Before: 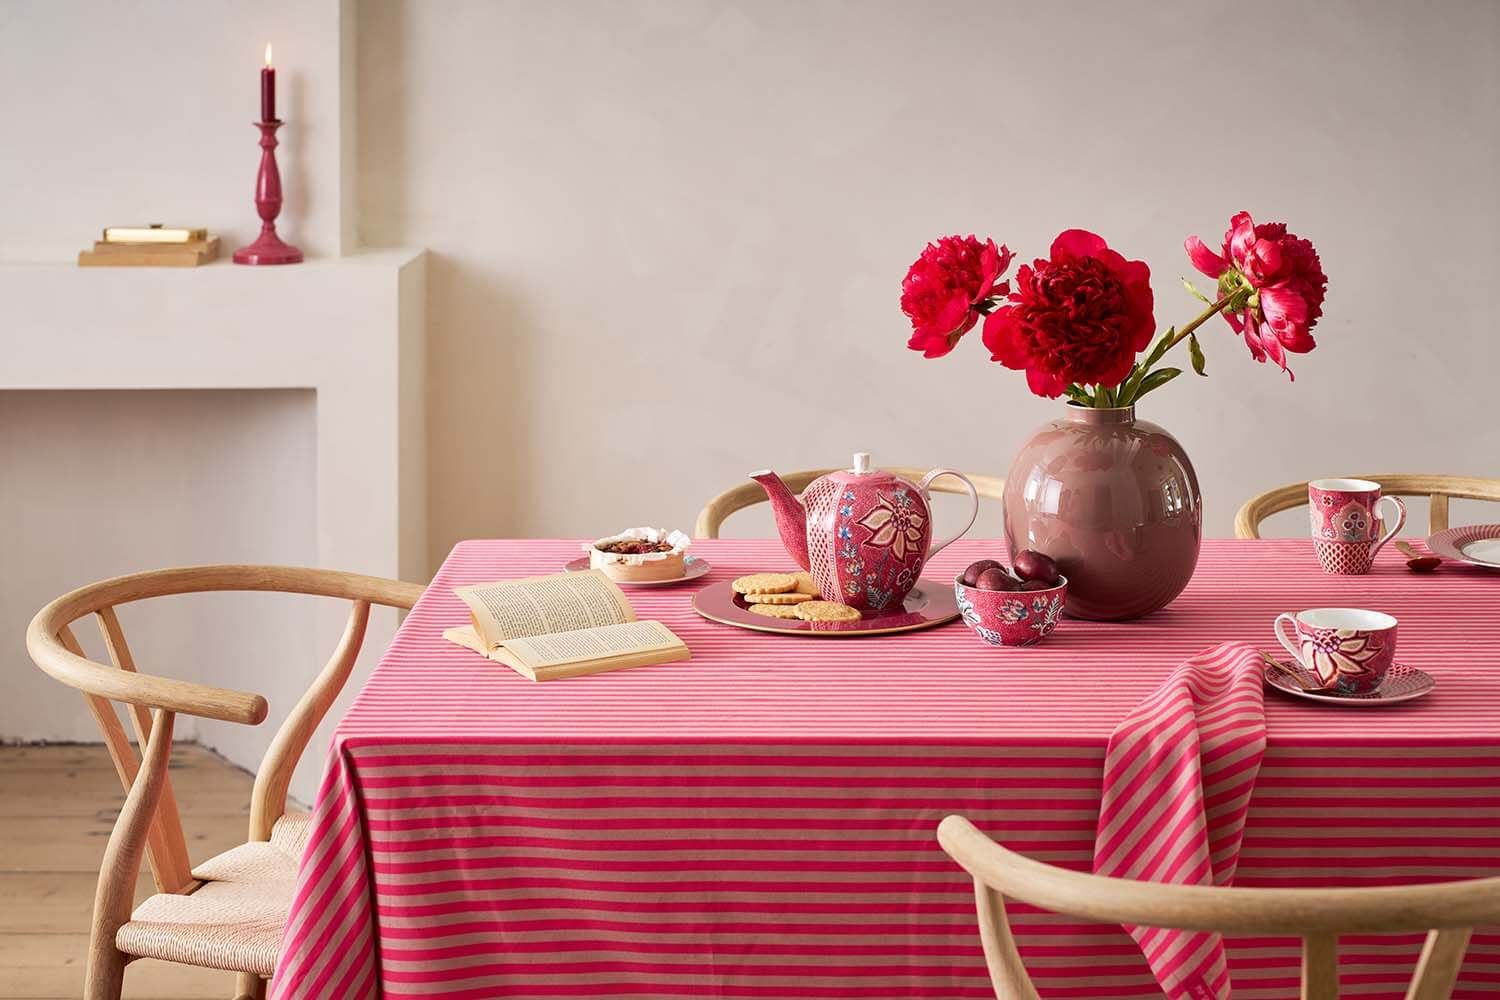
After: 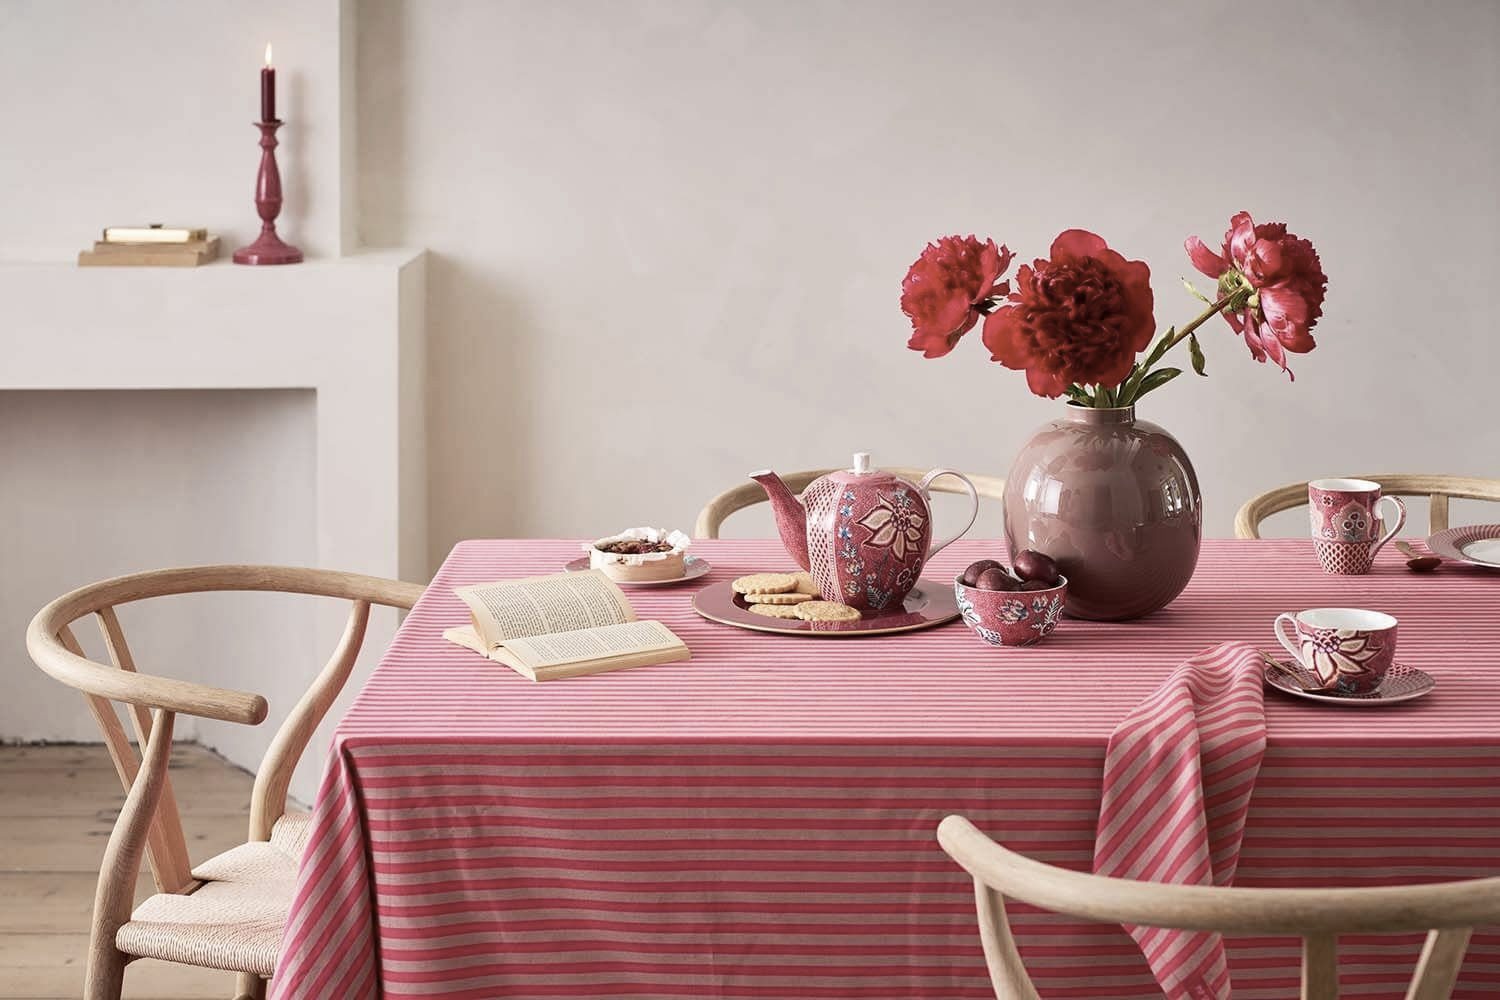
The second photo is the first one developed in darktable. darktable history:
contrast brightness saturation: contrast 0.095, saturation -0.379
